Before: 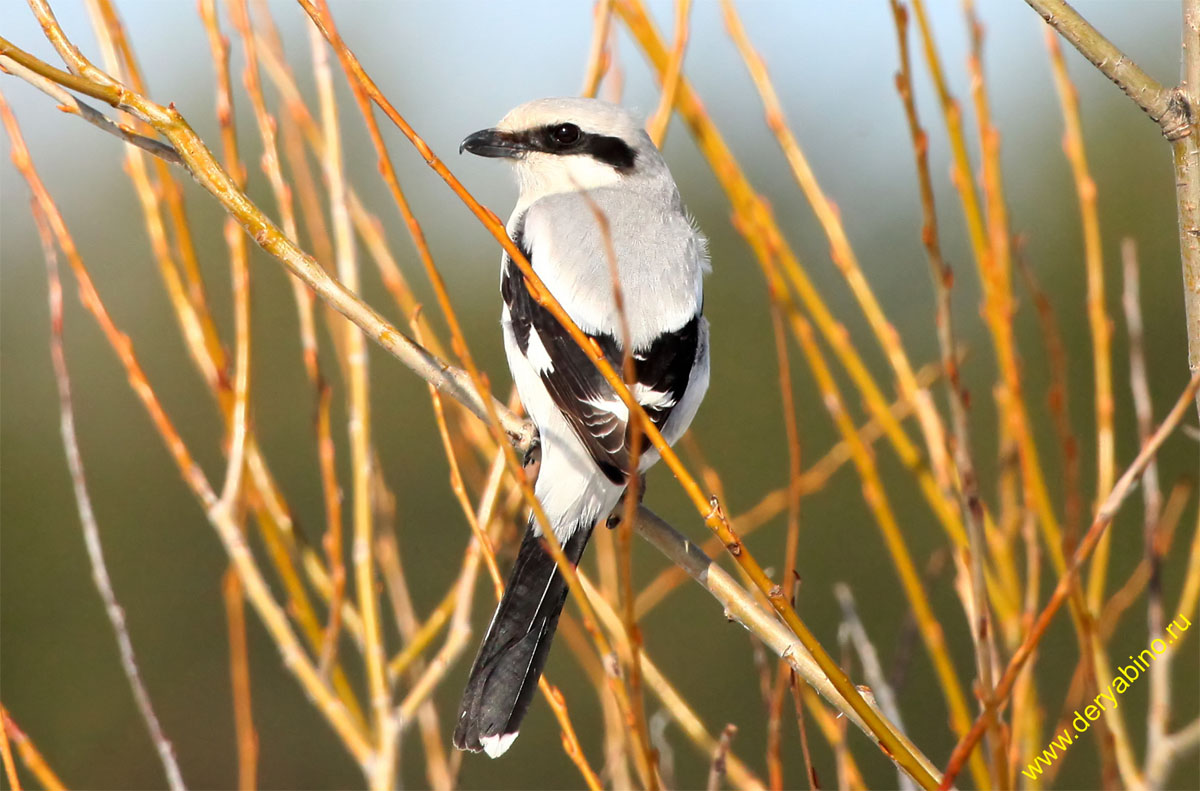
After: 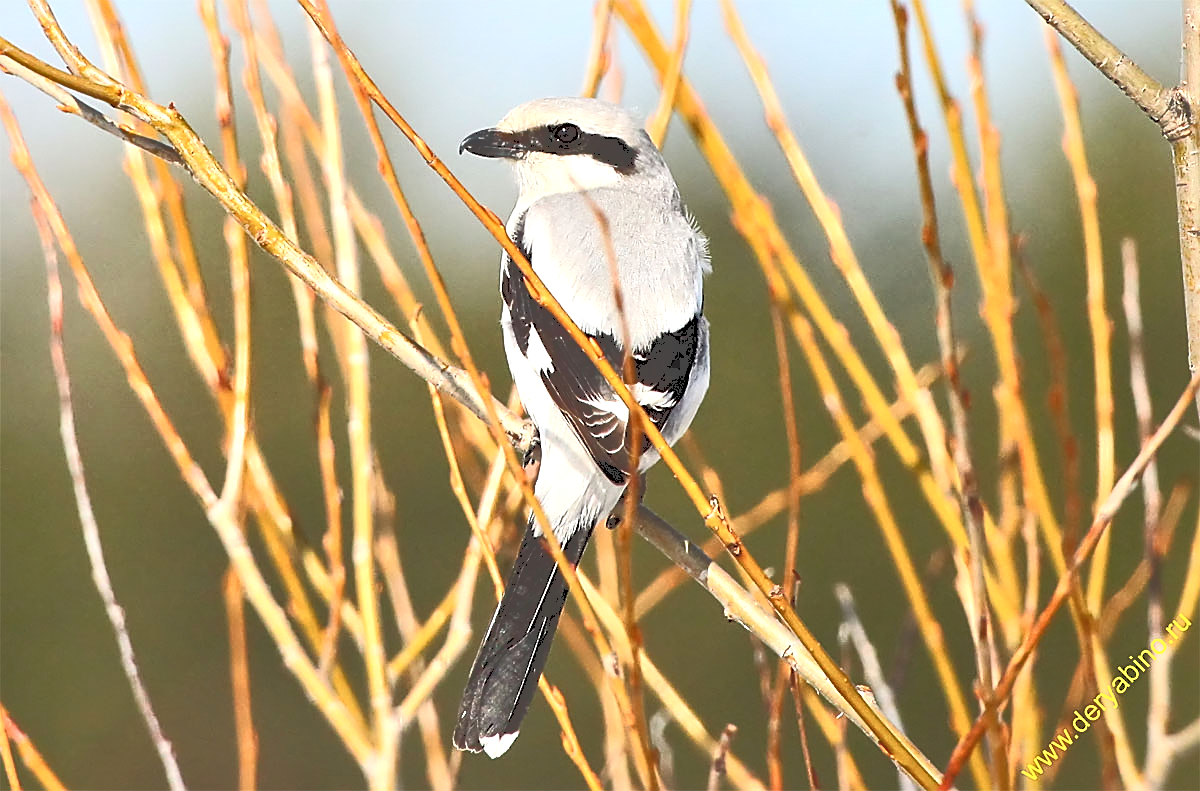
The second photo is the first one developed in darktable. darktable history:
local contrast: mode bilateral grid, contrast 26, coarseness 61, detail 151%, midtone range 0.2
sharpen: radius 1.64, amount 1.282
tone curve: curves: ch0 [(0, 0) (0.003, 0.334) (0.011, 0.338) (0.025, 0.338) (0.044, 0.338) (0.069, 0.339) (0.1, 0.342) (0.136, 0.343) (0.177, 0.349) (0.224, 0.36) (0.277, 0.385) (0.335, 0.42) (0.399, 0.465) (0.468, 0.535) (0.543, 0.632) (0.623, 0.73) (0.709, 0.814) (0.801, 0.879) (0.898, 0.935) (1, 1)], color space Lab, independent channels, preserve colors none
